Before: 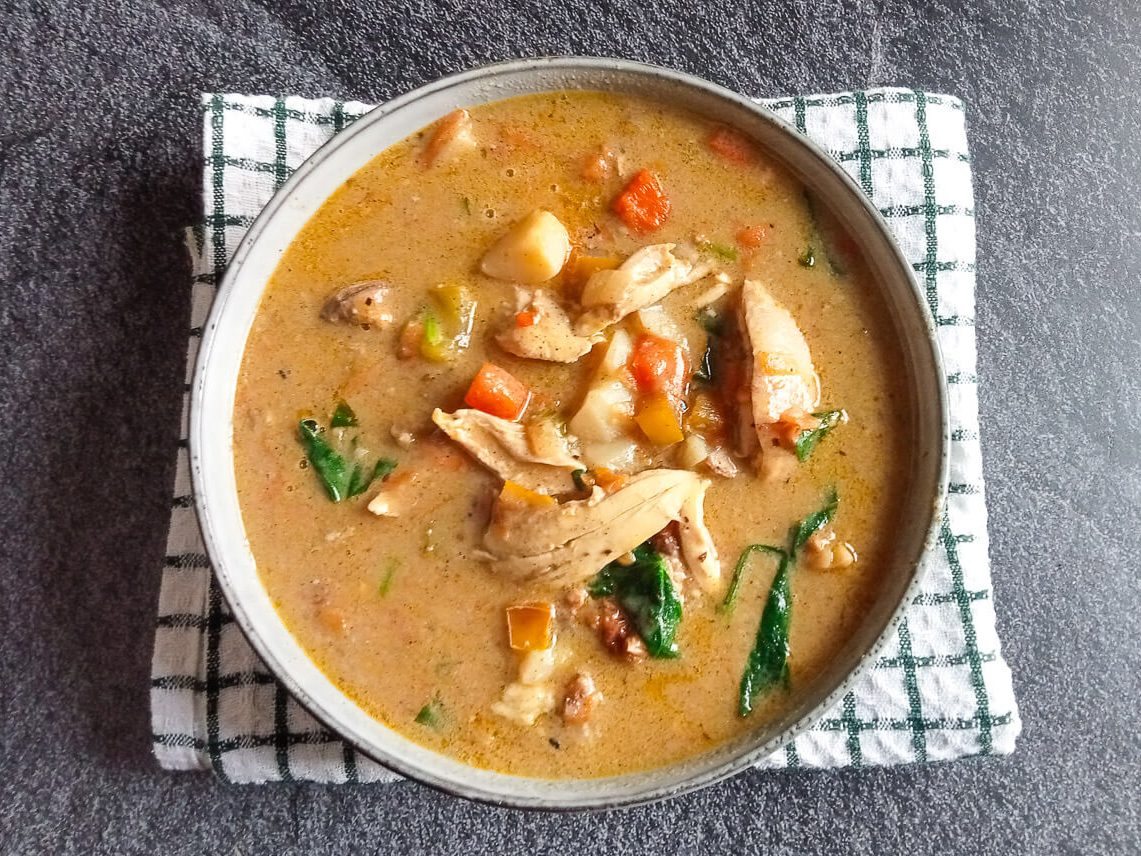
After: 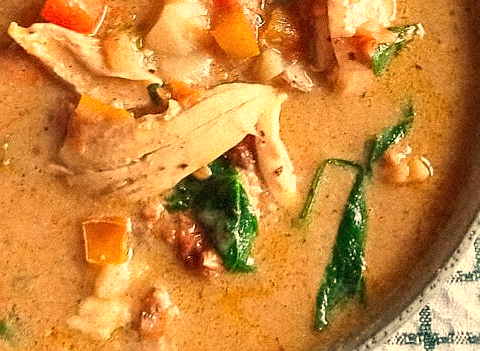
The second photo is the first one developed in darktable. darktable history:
sharpen: radius 1.272, amount 0.305, threshold 0
white balance: red 1.138, green 0.996, blue 0.812
crop: left 37.221%, top 45.169%, right 20.63%, bottom 13.777%
grain: coarseness 9.38 ISO, strength 34.99%, mid-tones bias 0%
